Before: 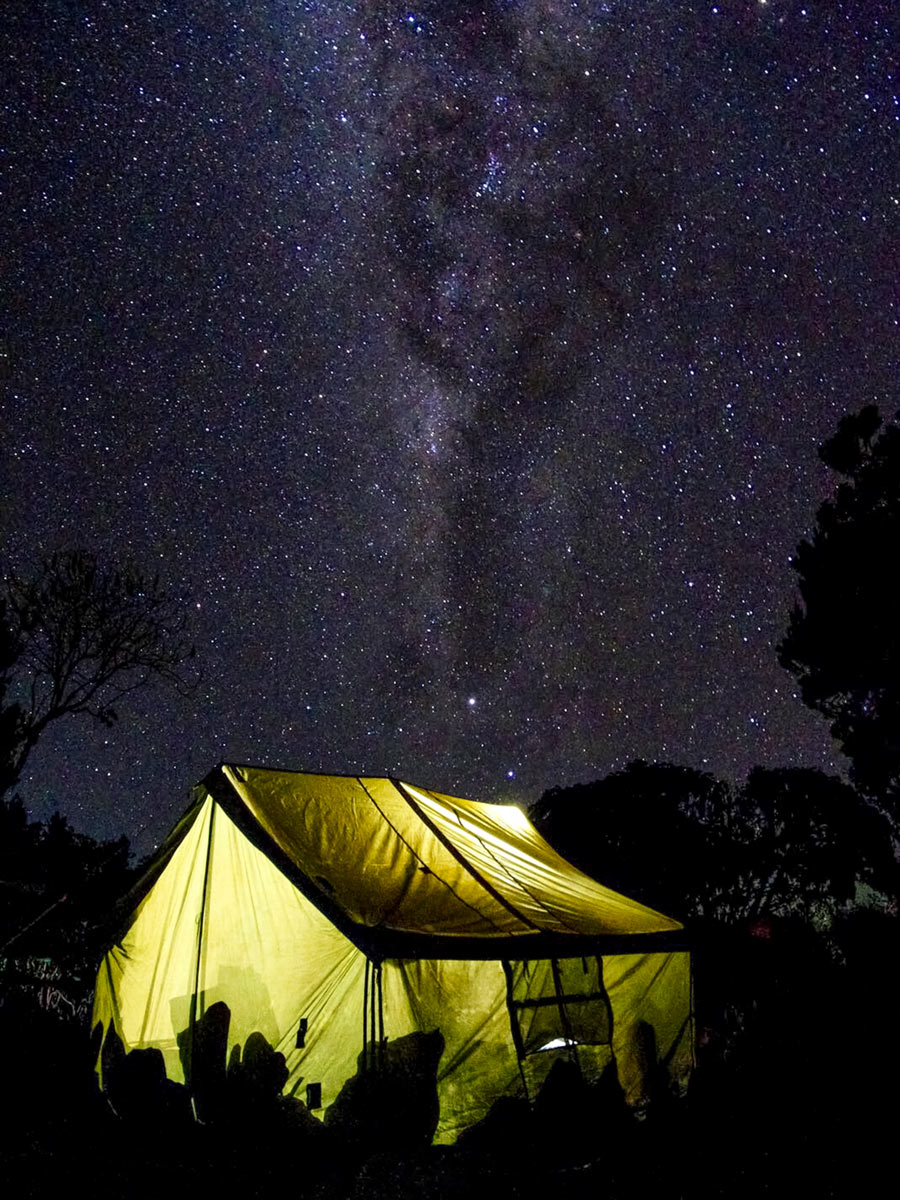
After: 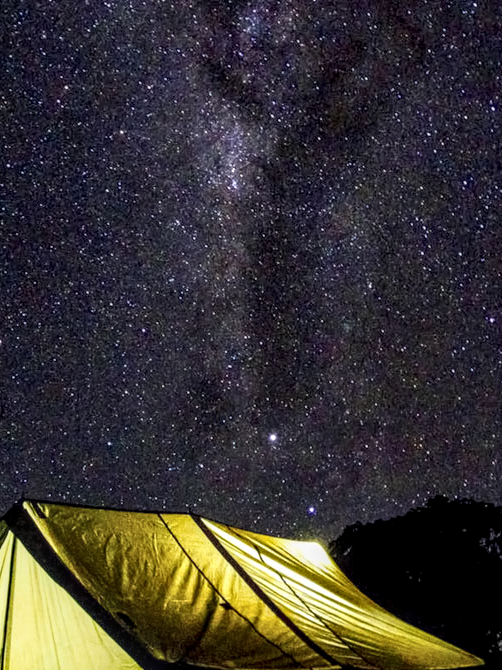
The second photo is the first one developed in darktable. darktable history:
contrast brightness saturation: contrast 0.15, brightness 0.05
crop and rotate: left 22.13%, top 22.054%, right 22.026%, bottom 22.102%
local contrast: highlights 20%, detail 150%
